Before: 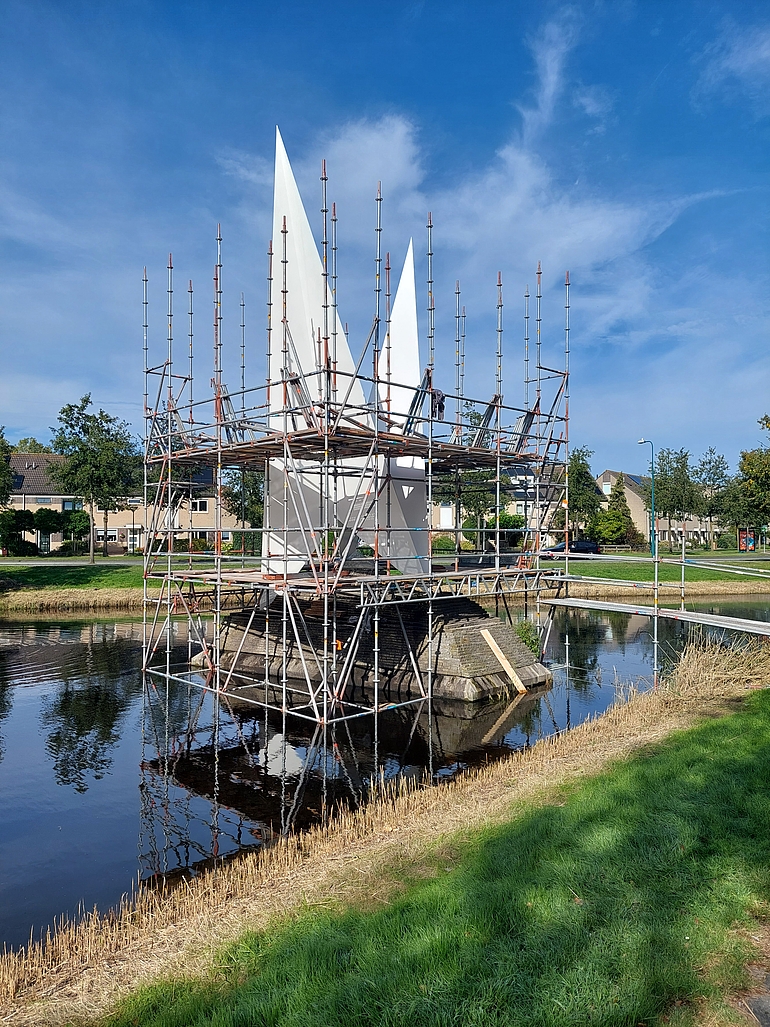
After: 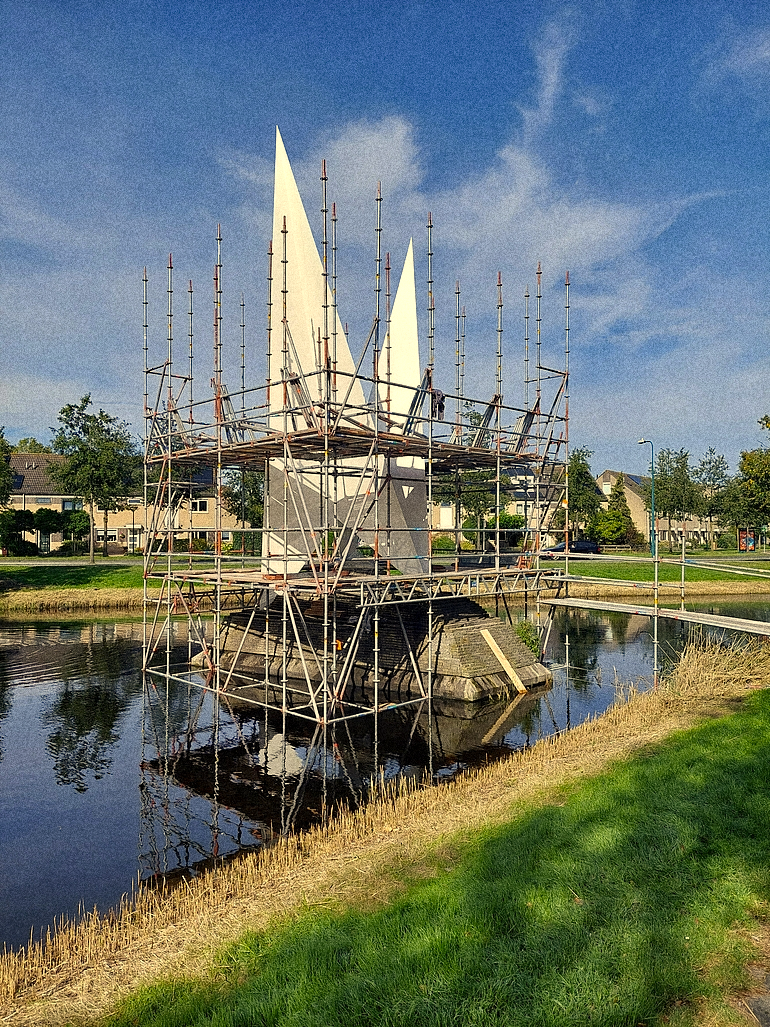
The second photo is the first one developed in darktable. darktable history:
haze removal: compatibility mode true, adaptive false
grain: coarseness 14.49 ISO, strength 48.04%, mid-tones bias 35%
color correction: highlights a* 2.72, highlights b* 22.8
